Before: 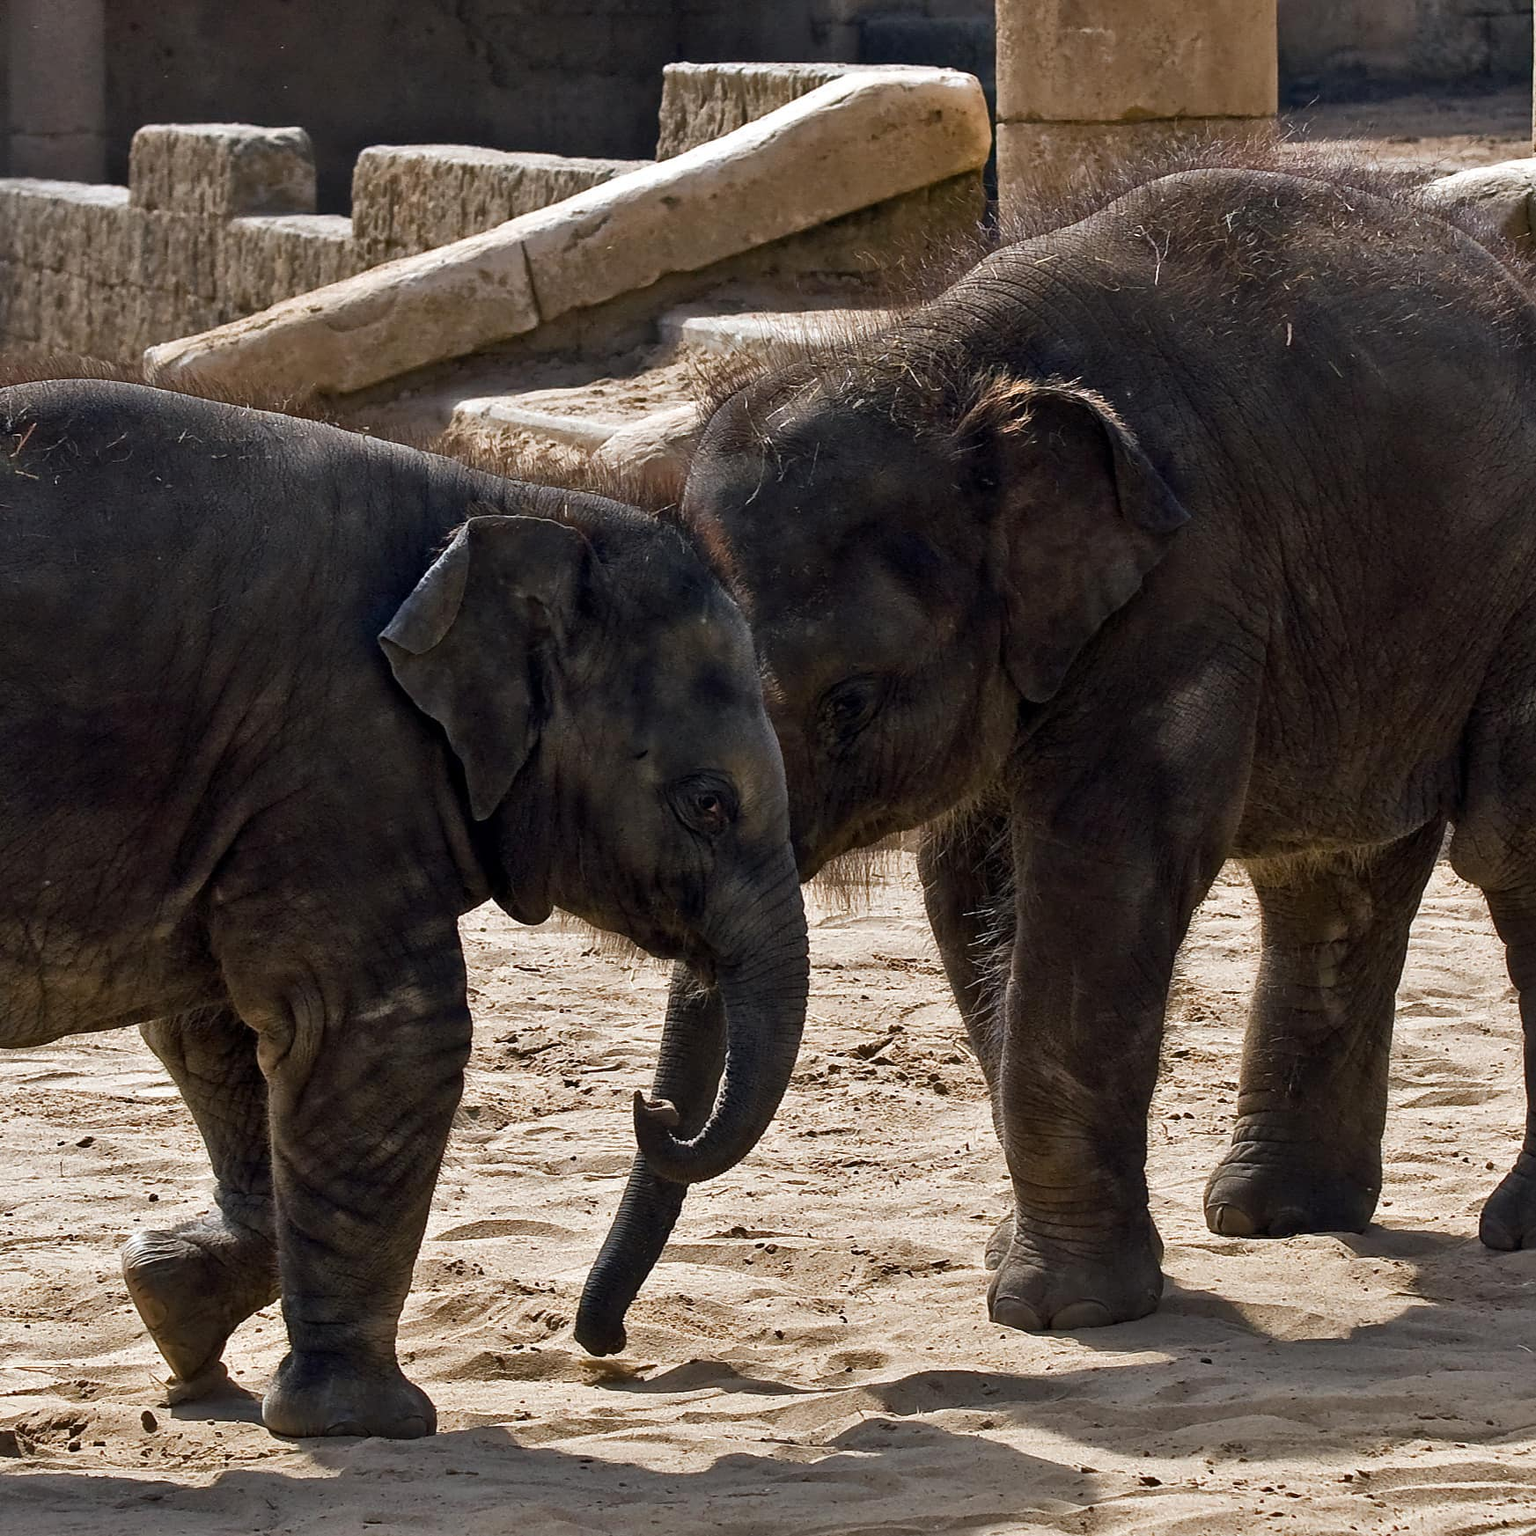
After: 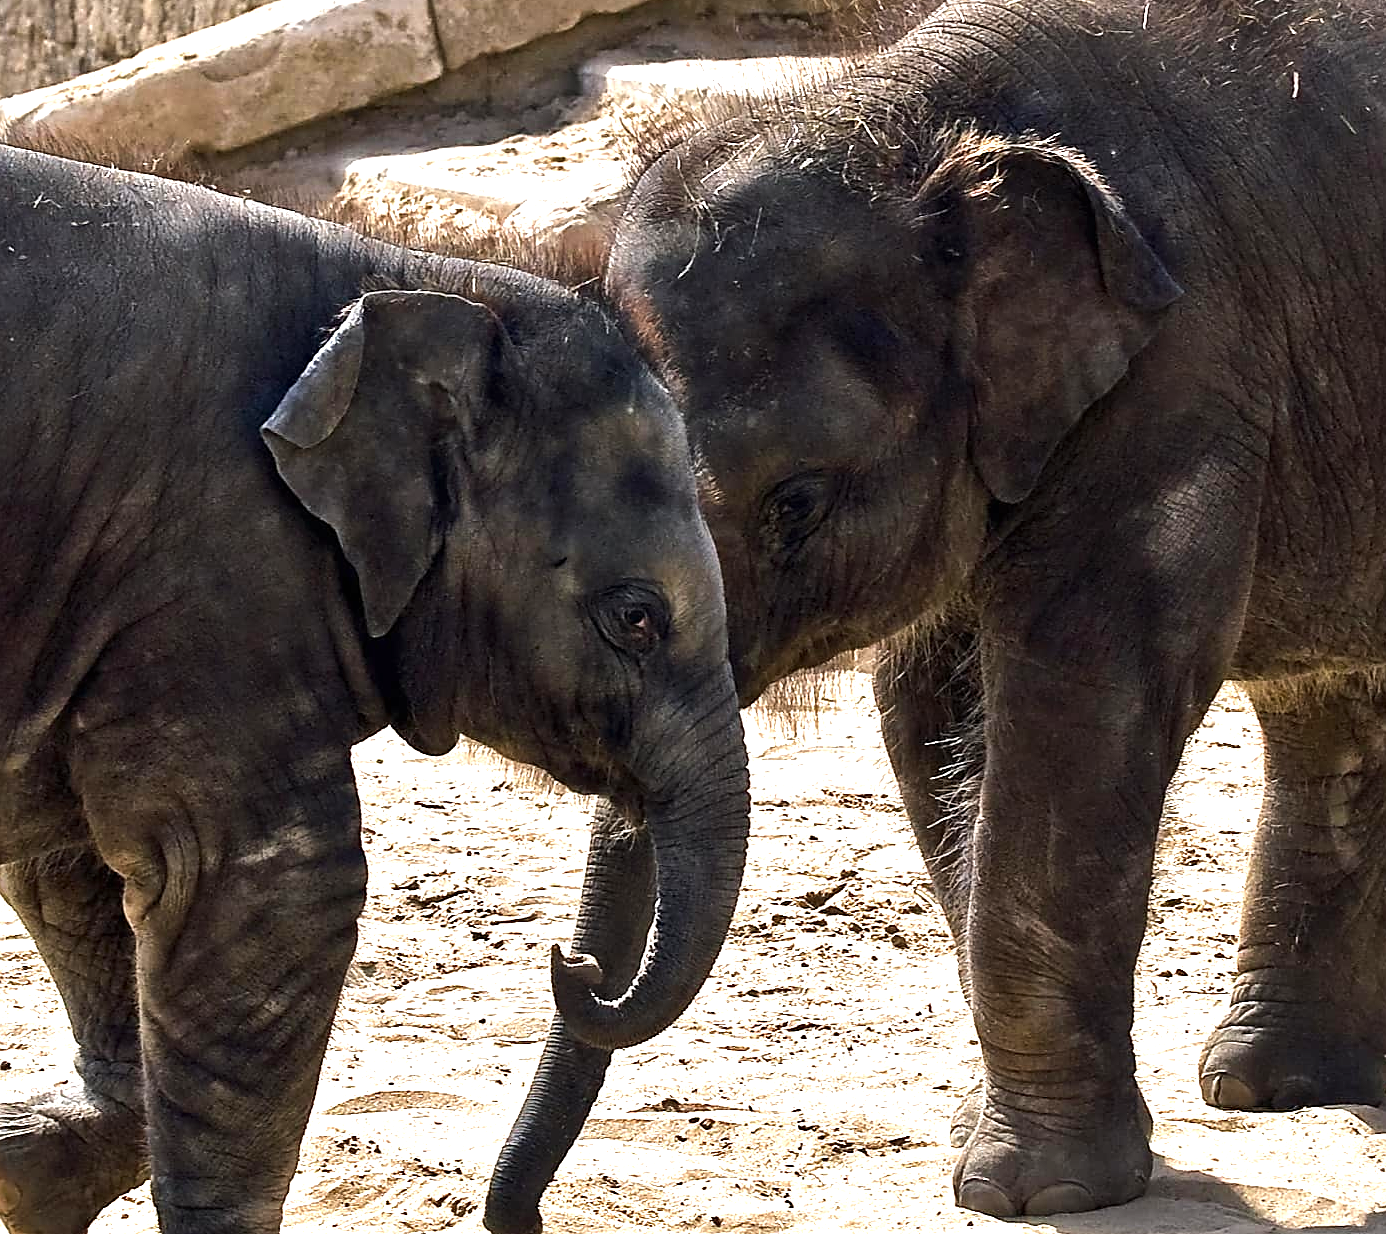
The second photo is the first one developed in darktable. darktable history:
sharpen: radius 1.864, amount 0.398, threshold 1.271
crop: left 9.712%, top 16.928%, right 10.845%, bottom 12.332%
exposure: black level correction 0, exposure 1.1 EV, compensate exposure bias true, compensate highlight preservation false
tone equalizer: -8 EV -0.417 EV, -7 EV -0.389 EV, -6 EV -0.333 EV, -5 EV -0.222 EV, -3 EV 0.222 EV, -2 EV 0.333 EV, -1 EV 0.389 EV, +0 EV 0.417 EV, edges refinement/feathering 500, mask exposure compensation -1.25 EV, preserve details no
